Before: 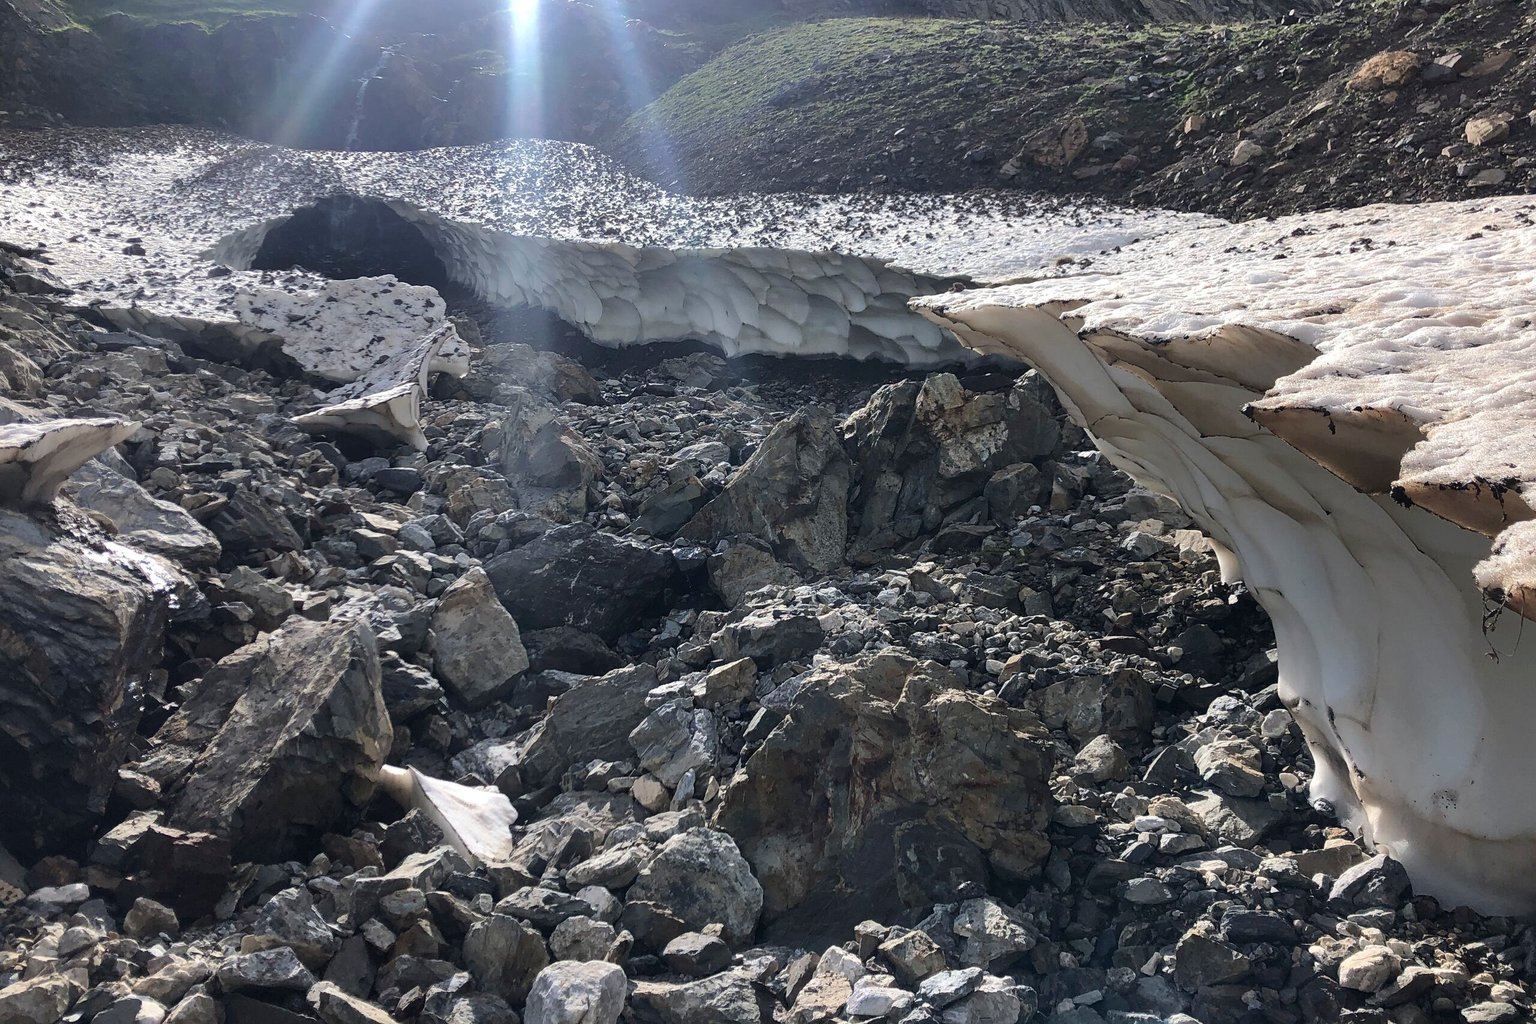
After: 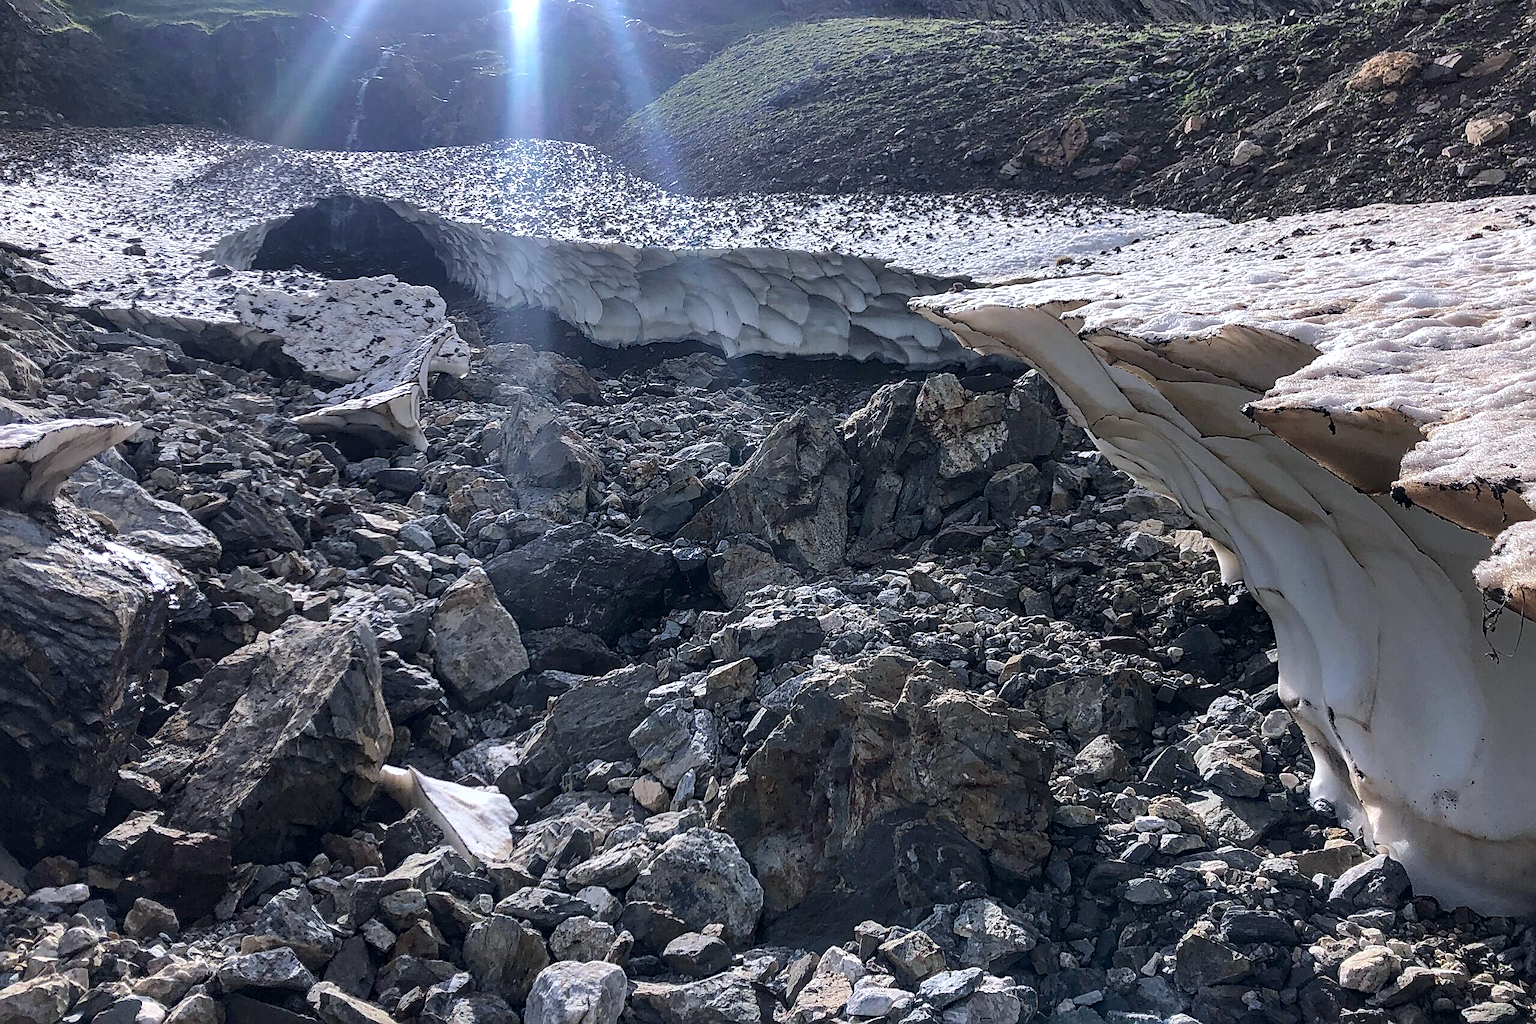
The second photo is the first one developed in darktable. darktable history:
local contrast: on, module defaults
sharpen: on, module defaults
color calibration: illuminant as shot in camera, x 0.358, y 0.373, temperature 4628.91 K
haze removal: compatibility mode true, adaptive false
